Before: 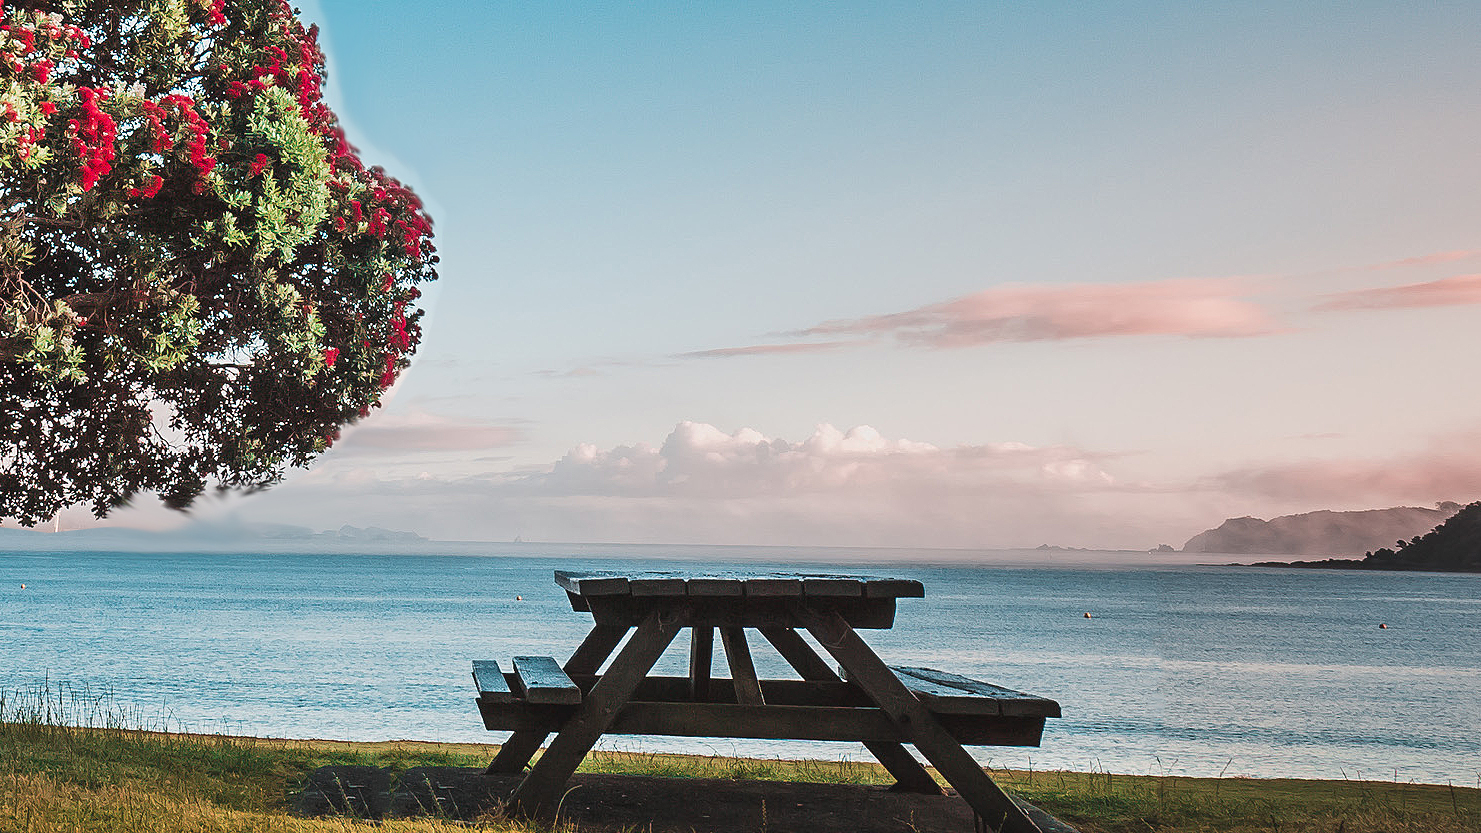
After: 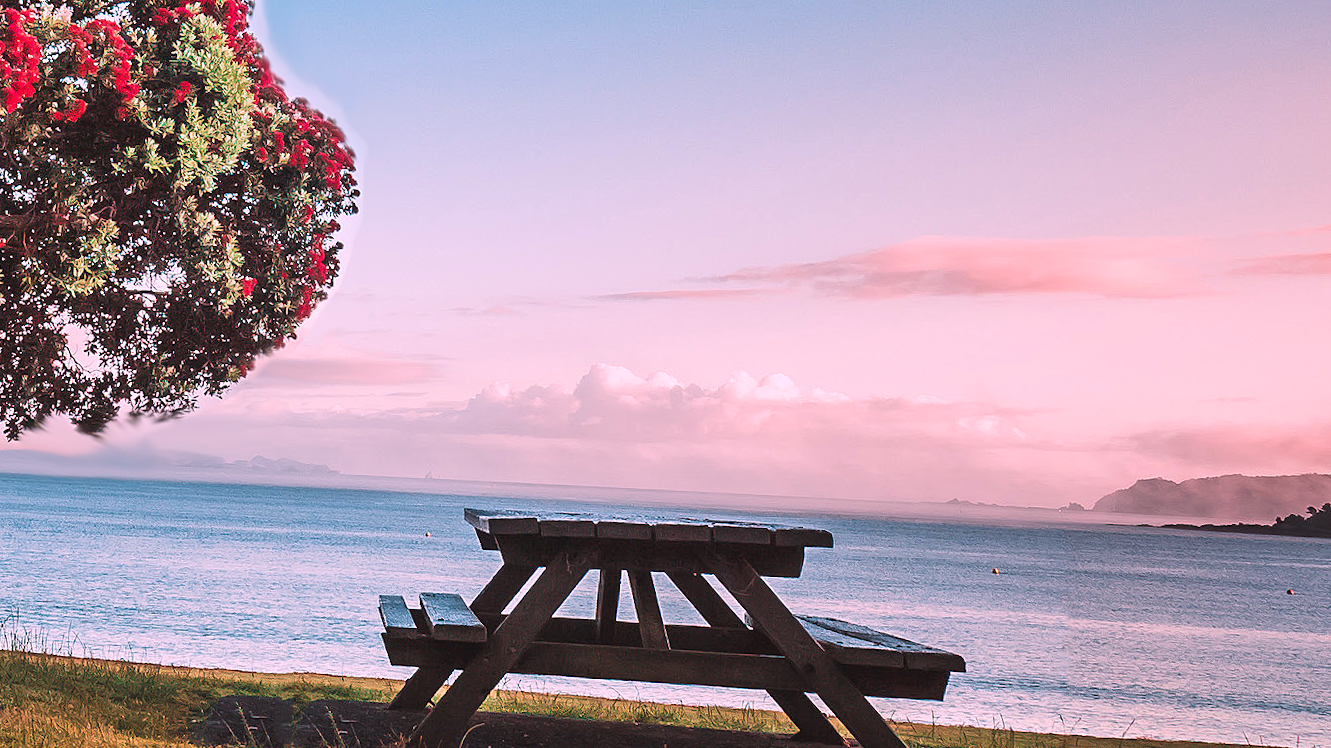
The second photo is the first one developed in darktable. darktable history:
crop and rotate: angle -1.96°, left 3.097%, top 4.154%, right 1.586%, bottom 0.529%
white balance: red 1.188, blue 1.11
